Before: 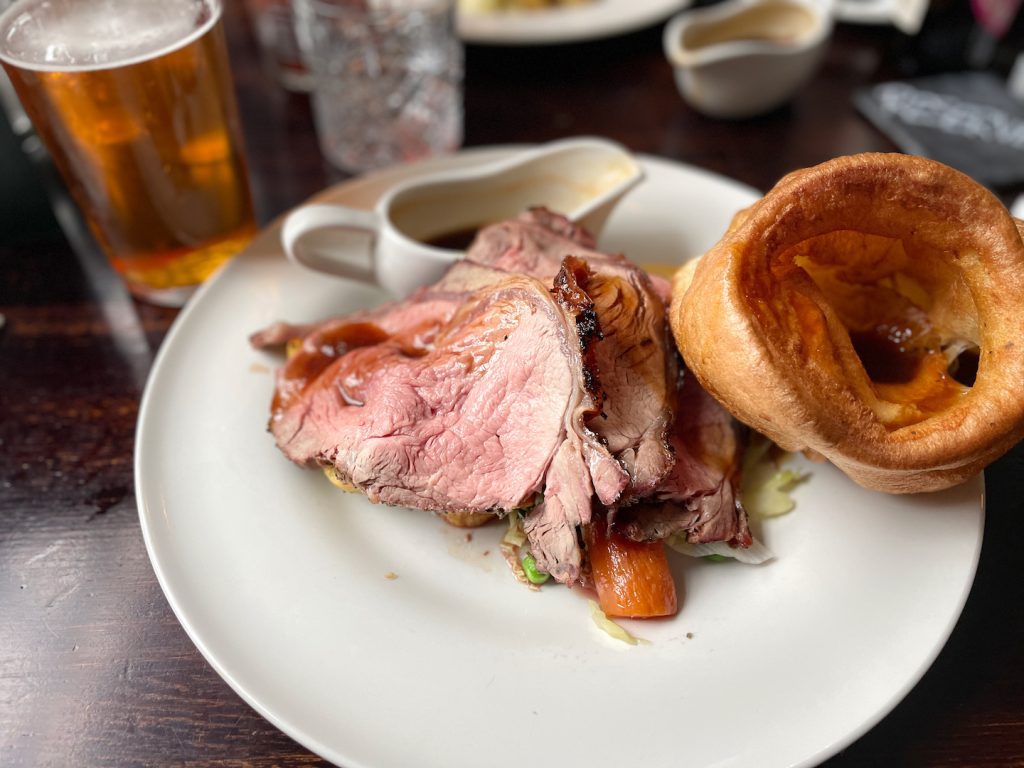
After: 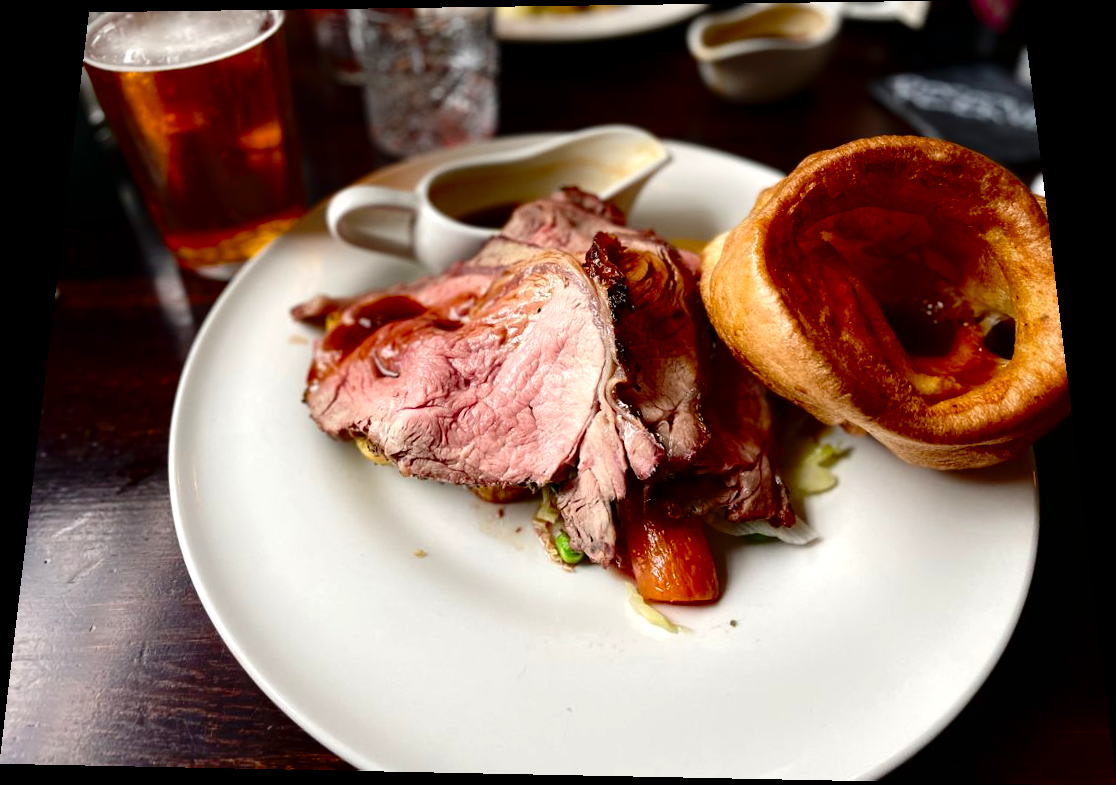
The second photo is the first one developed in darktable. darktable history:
contrast brightness saturation: contrast 0.13, brightness -0.24, saturation 0.14
exposure: exposure 0.2 EV, compensate highlight preservation false
rotate and perspective: rotation 0.128°, lens shift (vertical) -0.181, lens shift (horizontal) -0.044, shear 0.001, automatic cropping off
base curve: curves: ch0 [(0, 0) (0.073, 0.04) (0.157, 0.139) (0.492, 0.492) (0.758, 0.758) (1, 1)], preserve colors none
